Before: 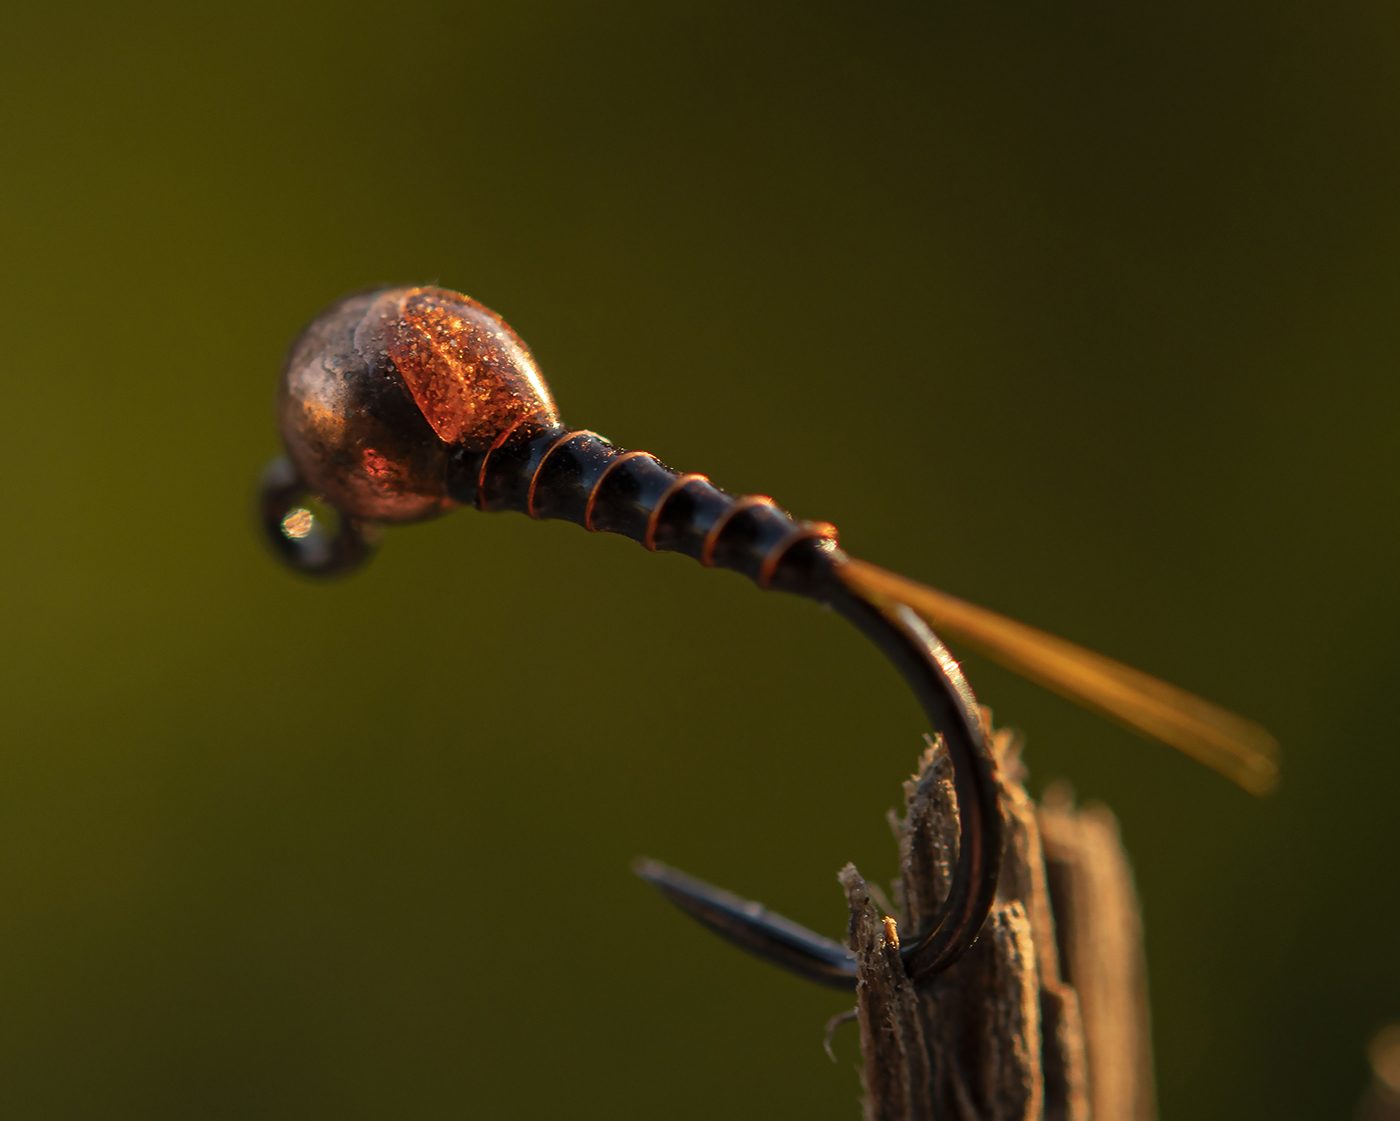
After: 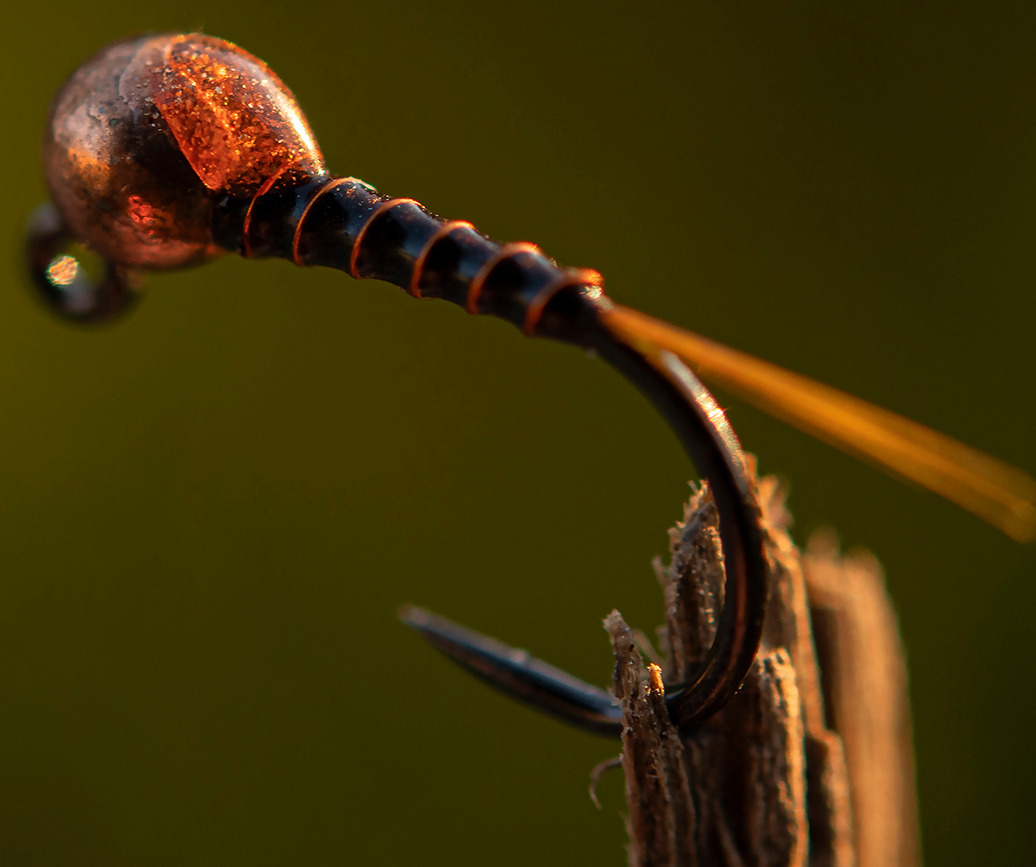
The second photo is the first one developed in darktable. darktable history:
crop: left 16.821%, top 22.629%, right 9.003%
